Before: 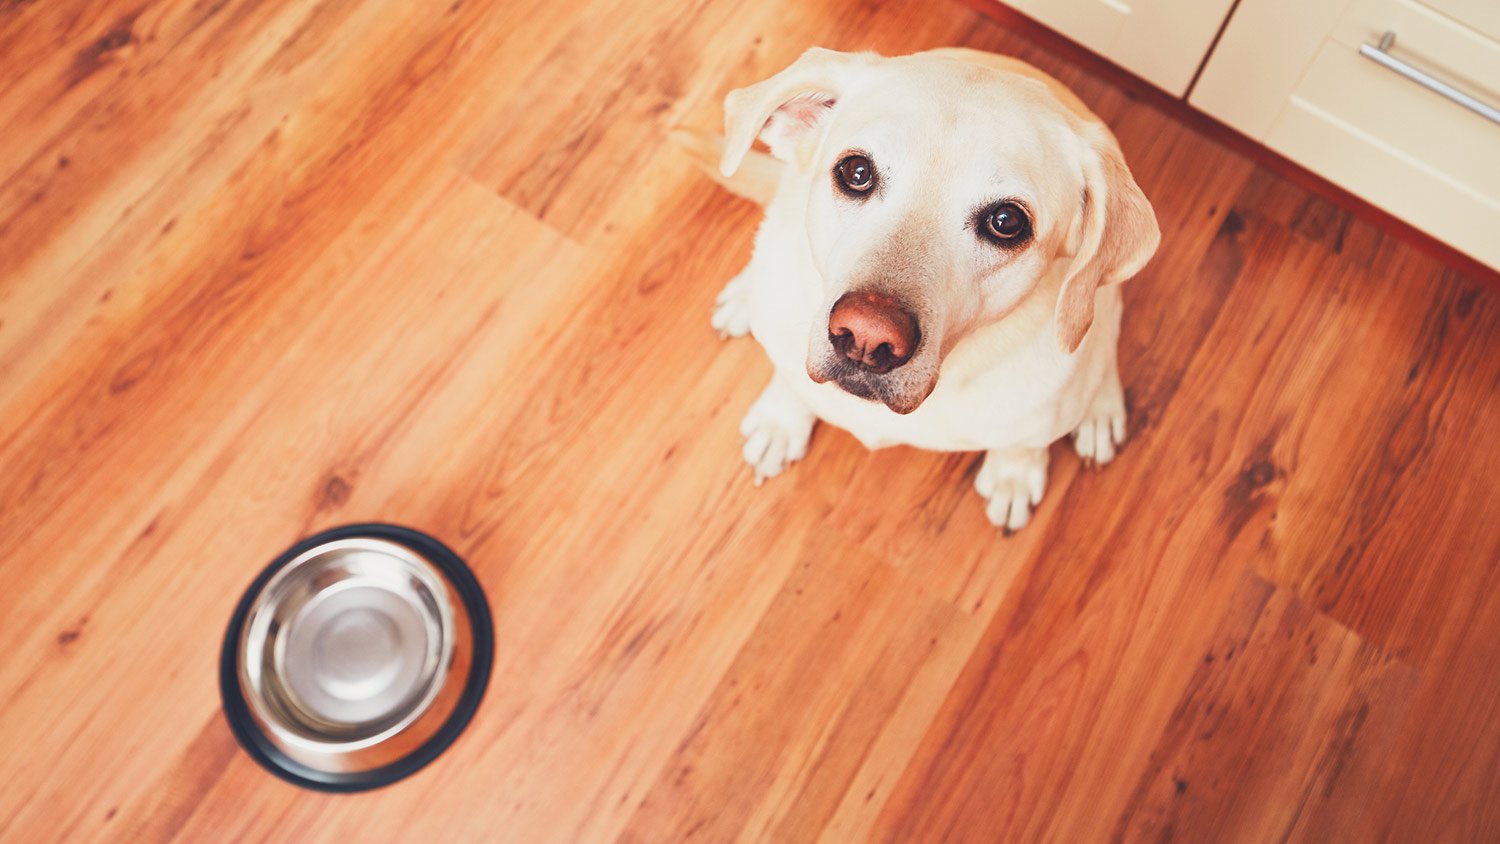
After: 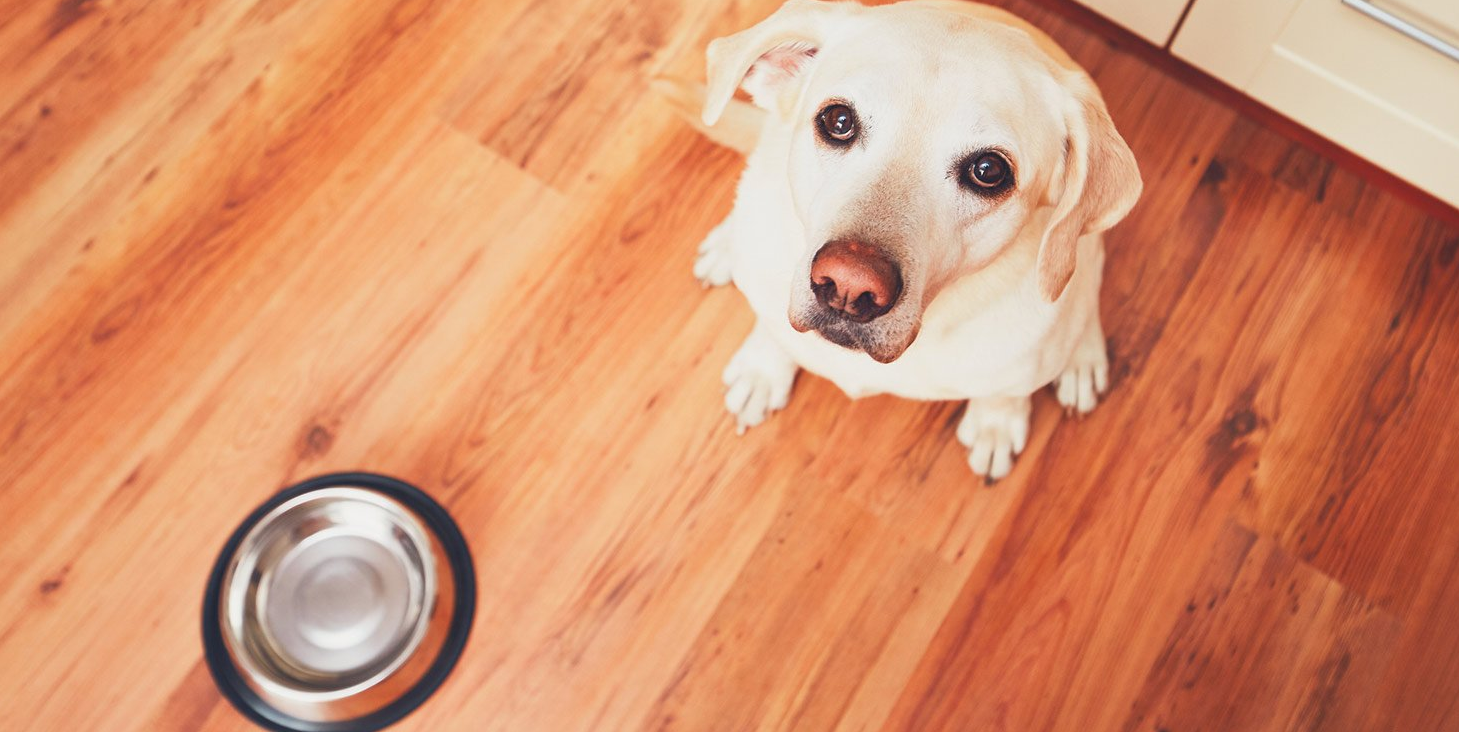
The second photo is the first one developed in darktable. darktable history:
crop: left 1.233%, top 6.121%, right 1.451%, bottom 7.107%
